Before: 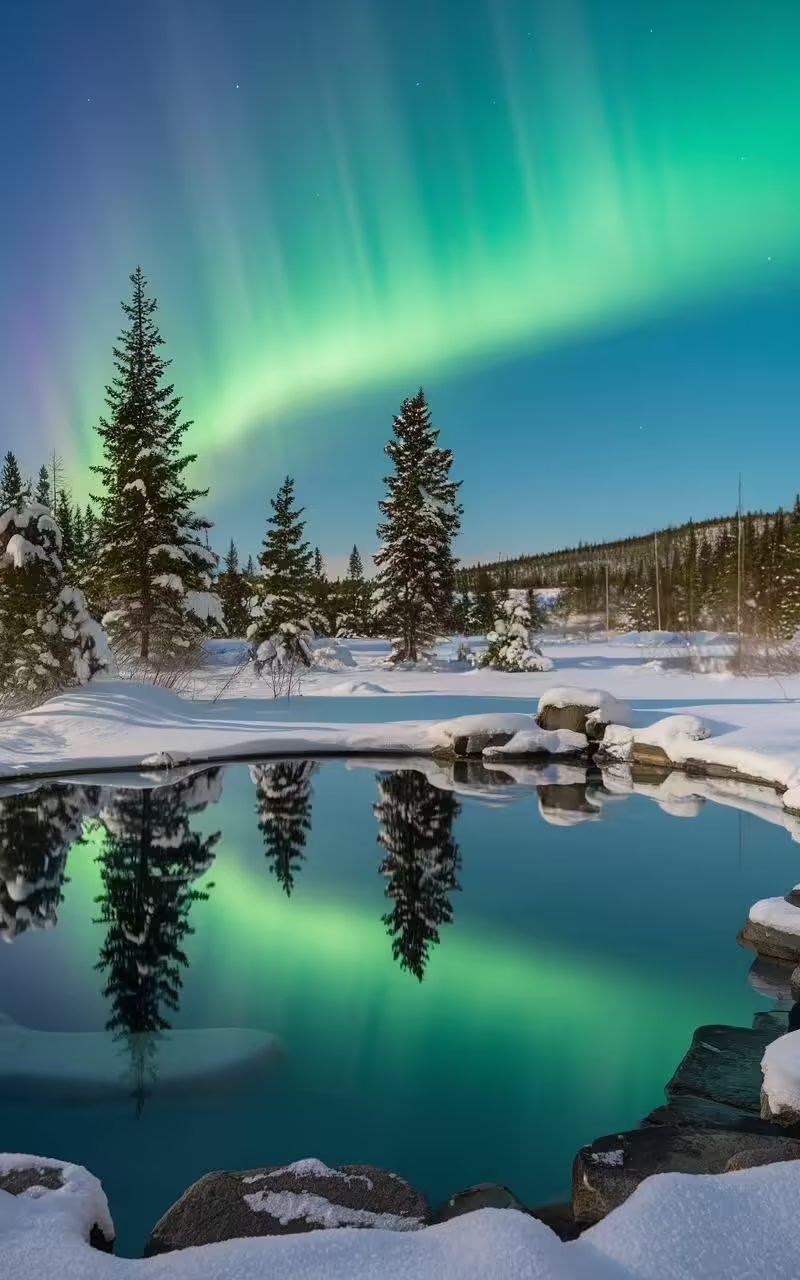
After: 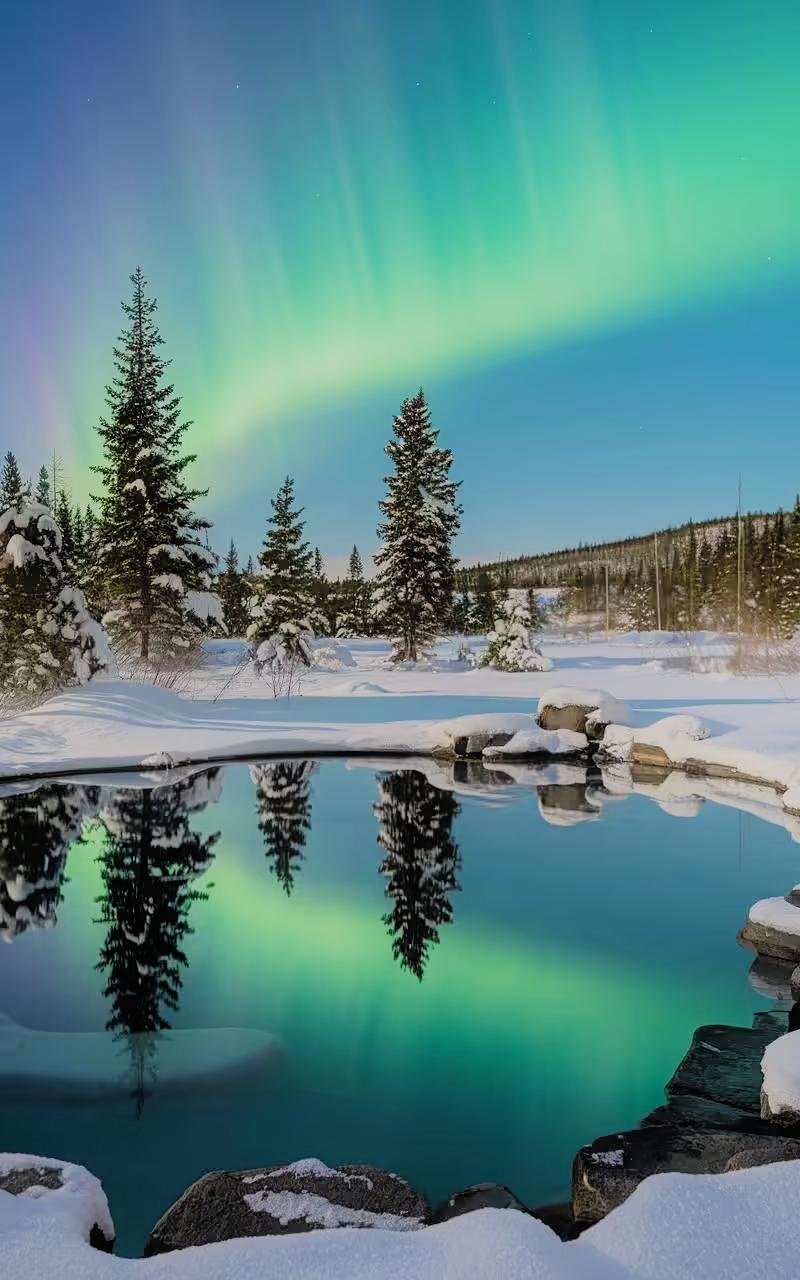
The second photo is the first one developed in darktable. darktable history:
tone equalizer: -8 EV -0.786 EV, -7 EV -0.721 EV, -6 EV -0.586 EV, -5 EV -0.387 EV, -3 EV 0.384 EV, -2 EV 0.6 EV, -1 EV 0.699 EV, +0 EV 0.737 EV
filmic rgb: middle gray luminance 29.91%, black relative exposure -9 EV, white relative exposure 6.99 EV, target black luminance 0%, hardness 2.95, latitude 2.79%, contrast 0.96, highlights saturation mix 6.1%, shadows ↔ highlights balance 11.63%
contrast equalizer: octaves 7, y [[0.439, 0.44, 0.442, 0.457, 0.493, 0.498], [0.5 ×6], [0.5 ×6], [0 ×6], [0 ×6]]
